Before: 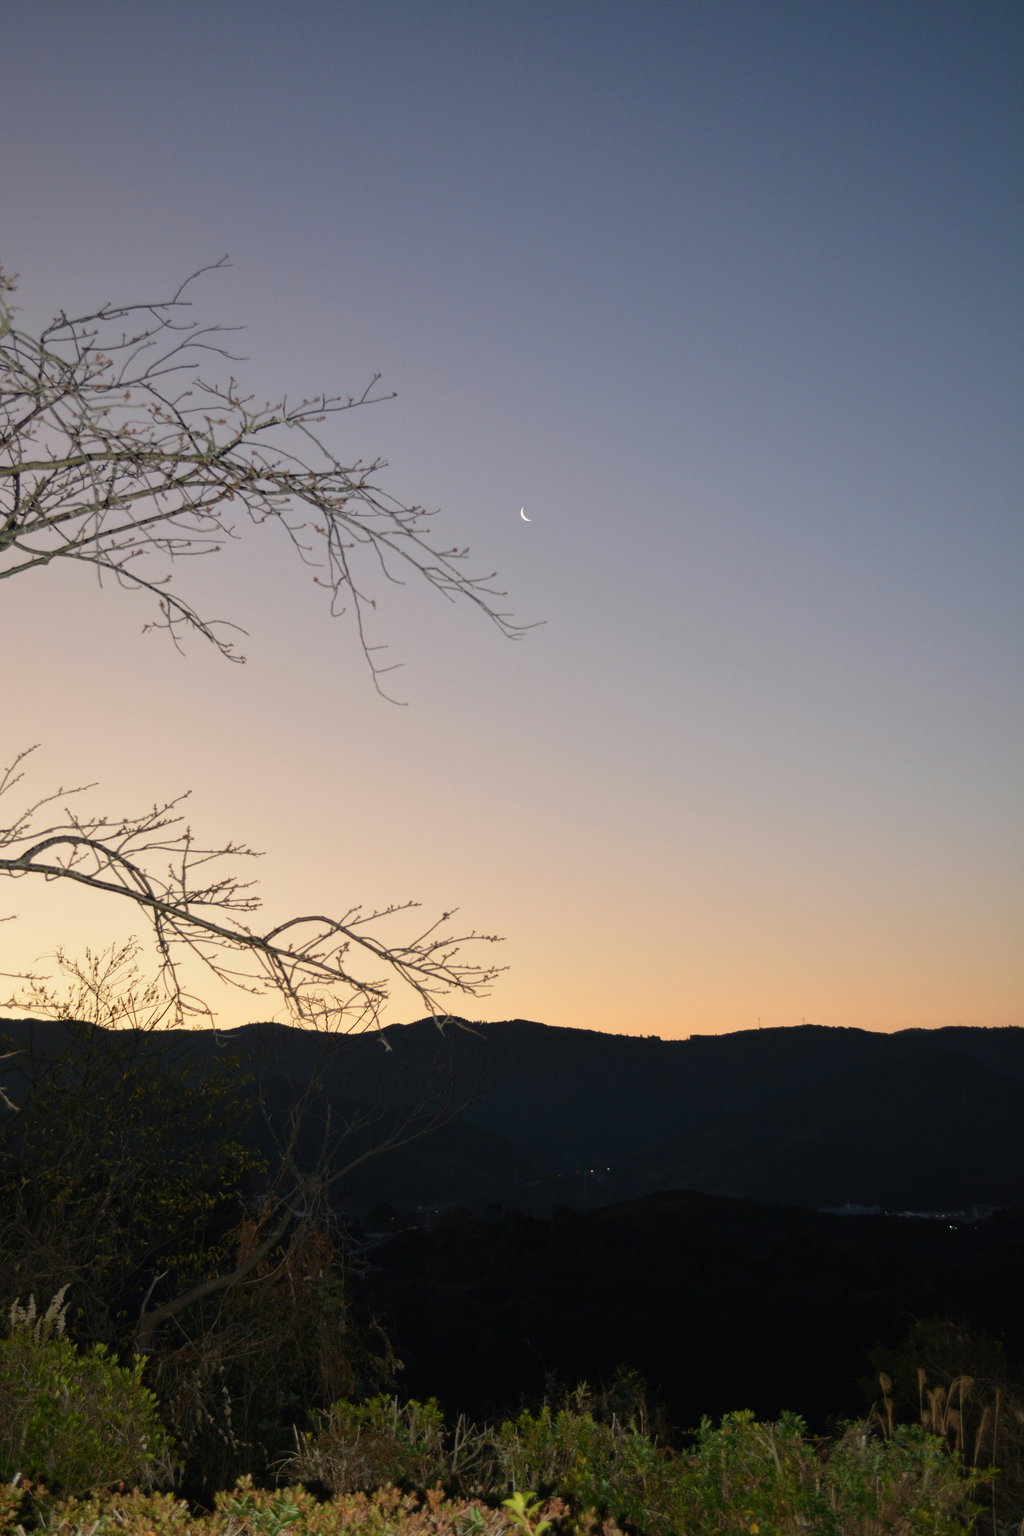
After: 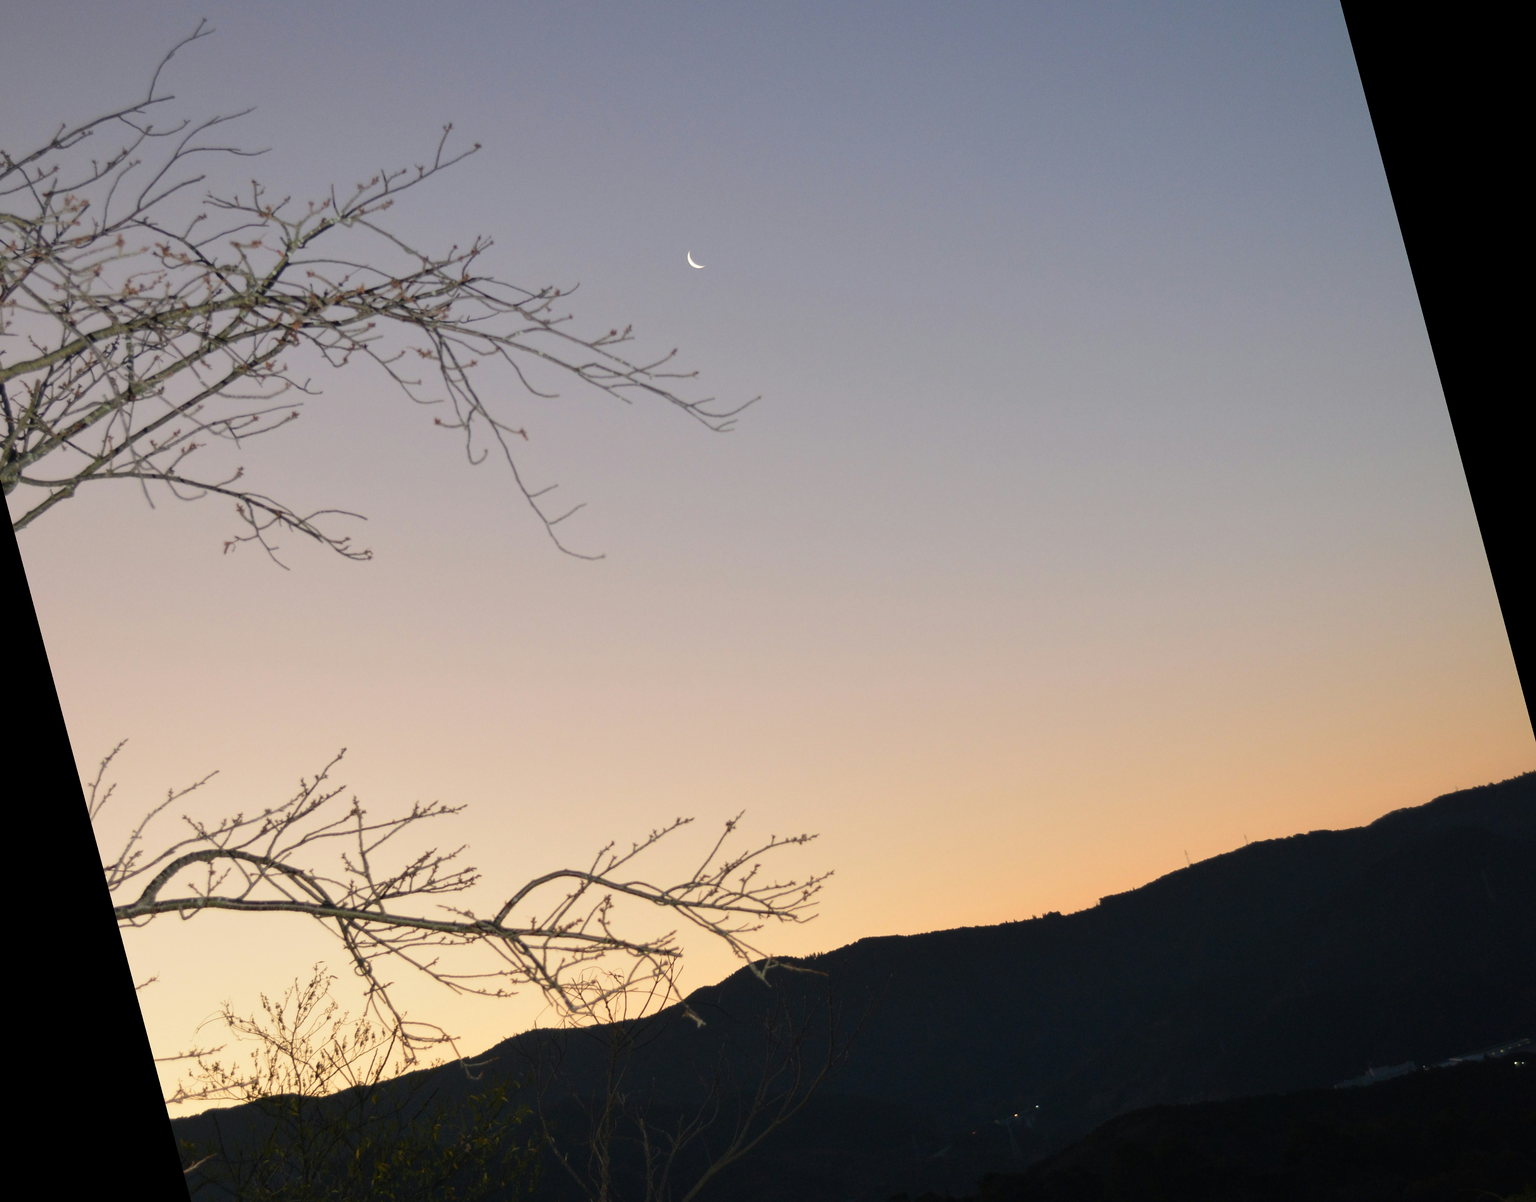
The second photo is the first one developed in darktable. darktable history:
rotate and perspective: rotation -14.8°, crop left 0.1, crop right 0.903, crop top 0.25, crop bottom 0.748
